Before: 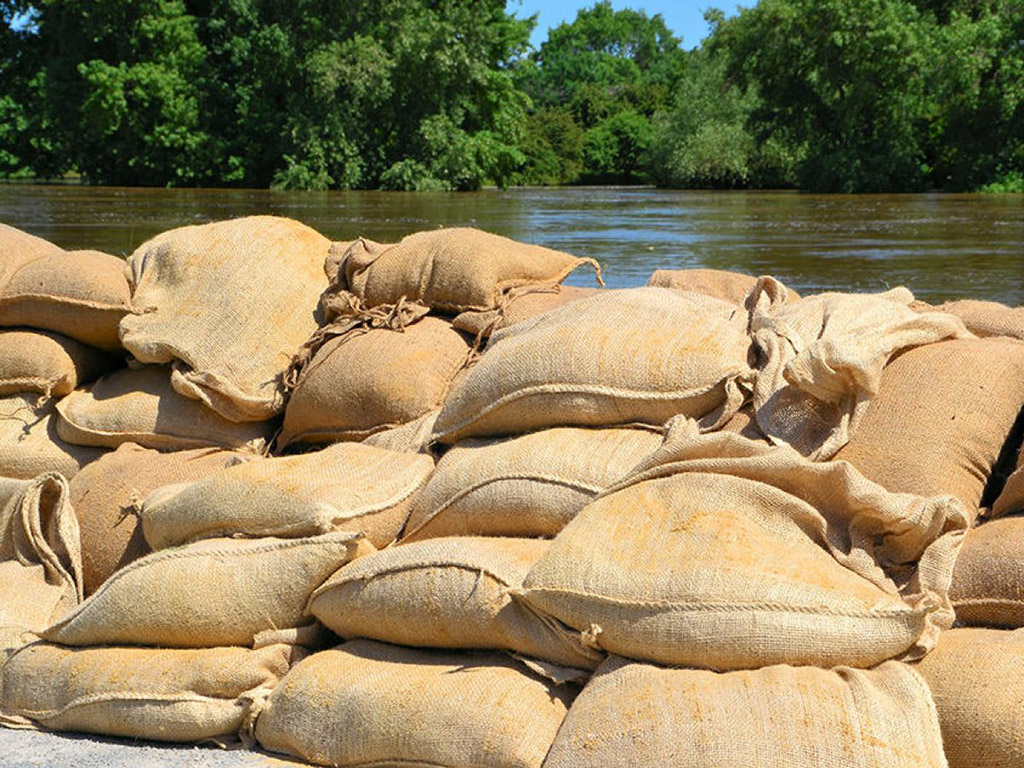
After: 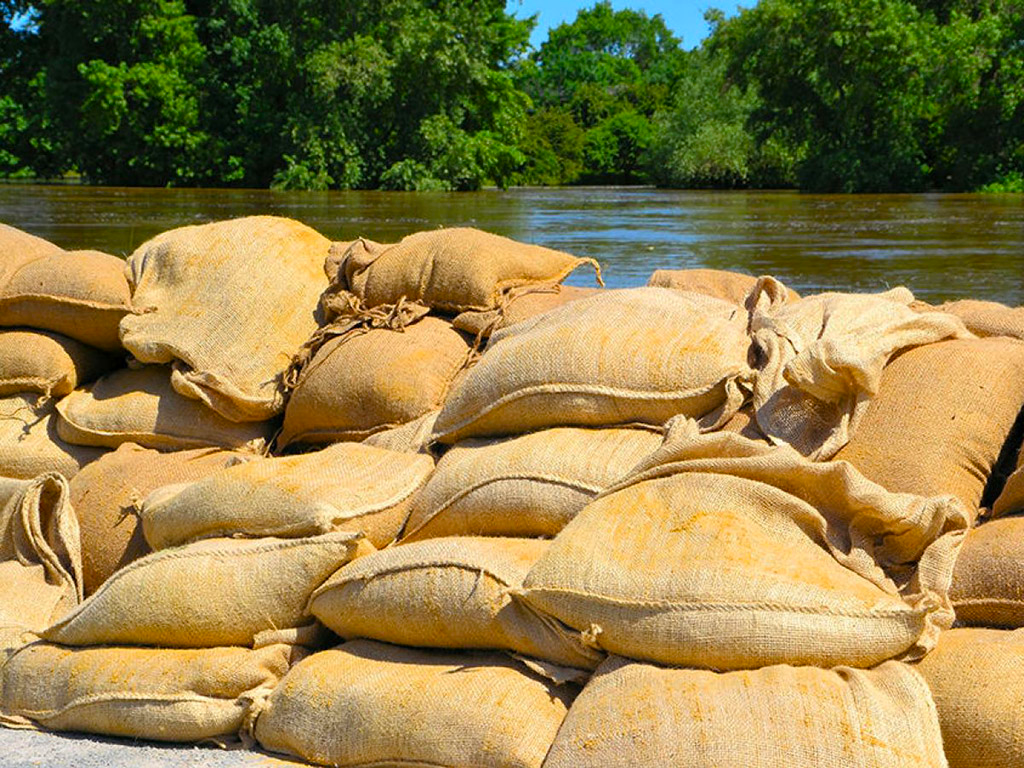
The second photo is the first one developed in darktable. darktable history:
color balance rgb: perceptual saturation grading › global saturation 34.05%, global vibrance 5.56%
